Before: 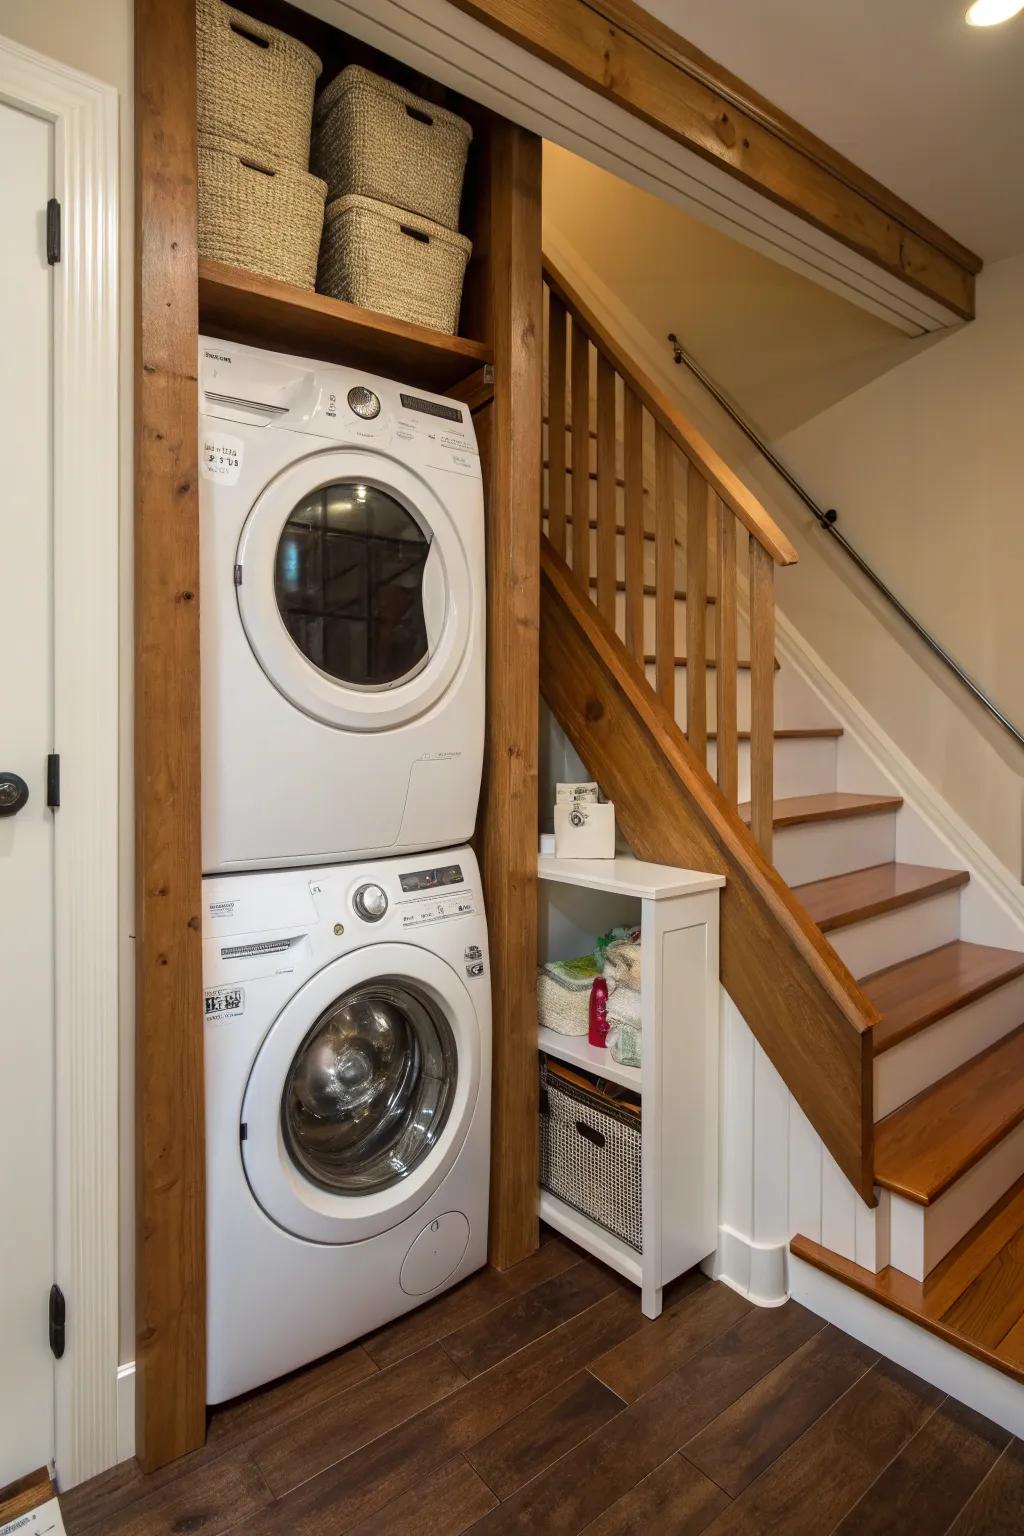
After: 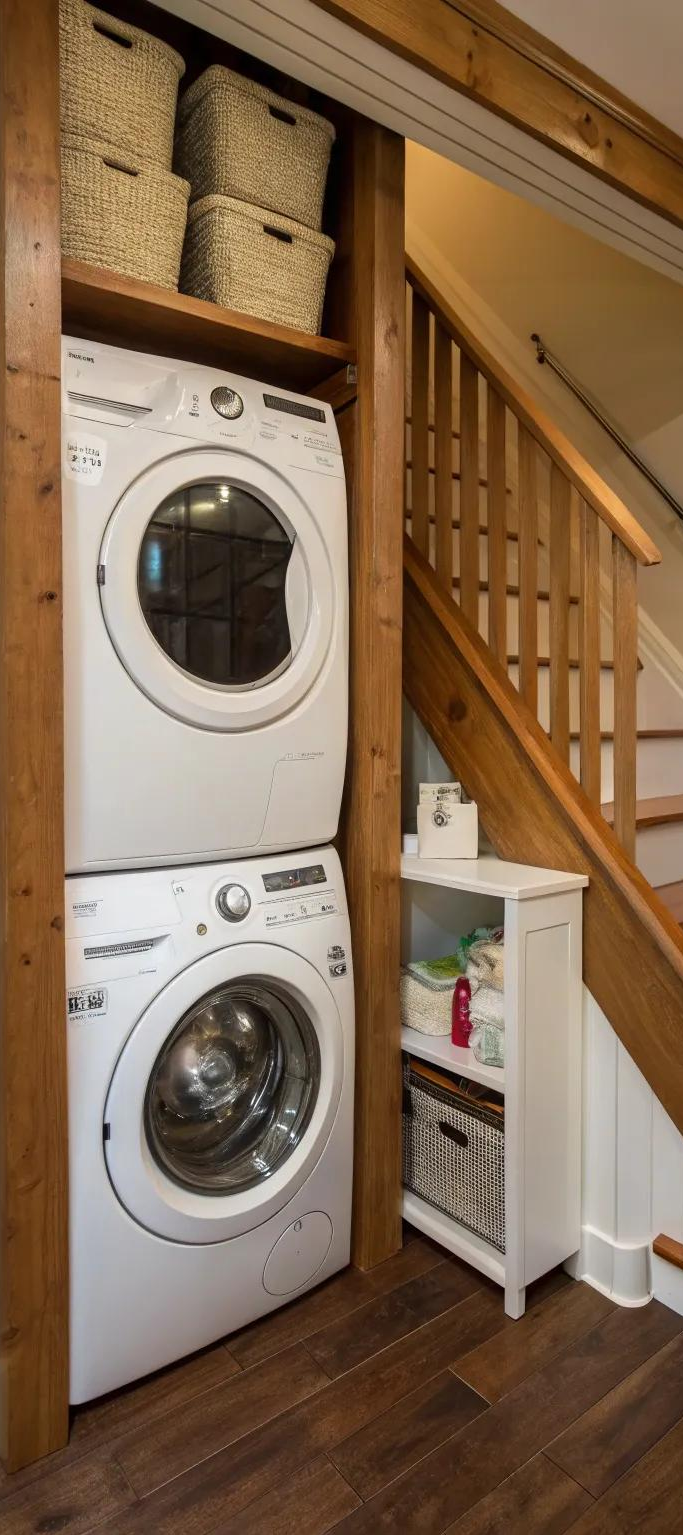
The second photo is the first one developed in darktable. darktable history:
crop and rotate: left 13.398%, right 19.879%
